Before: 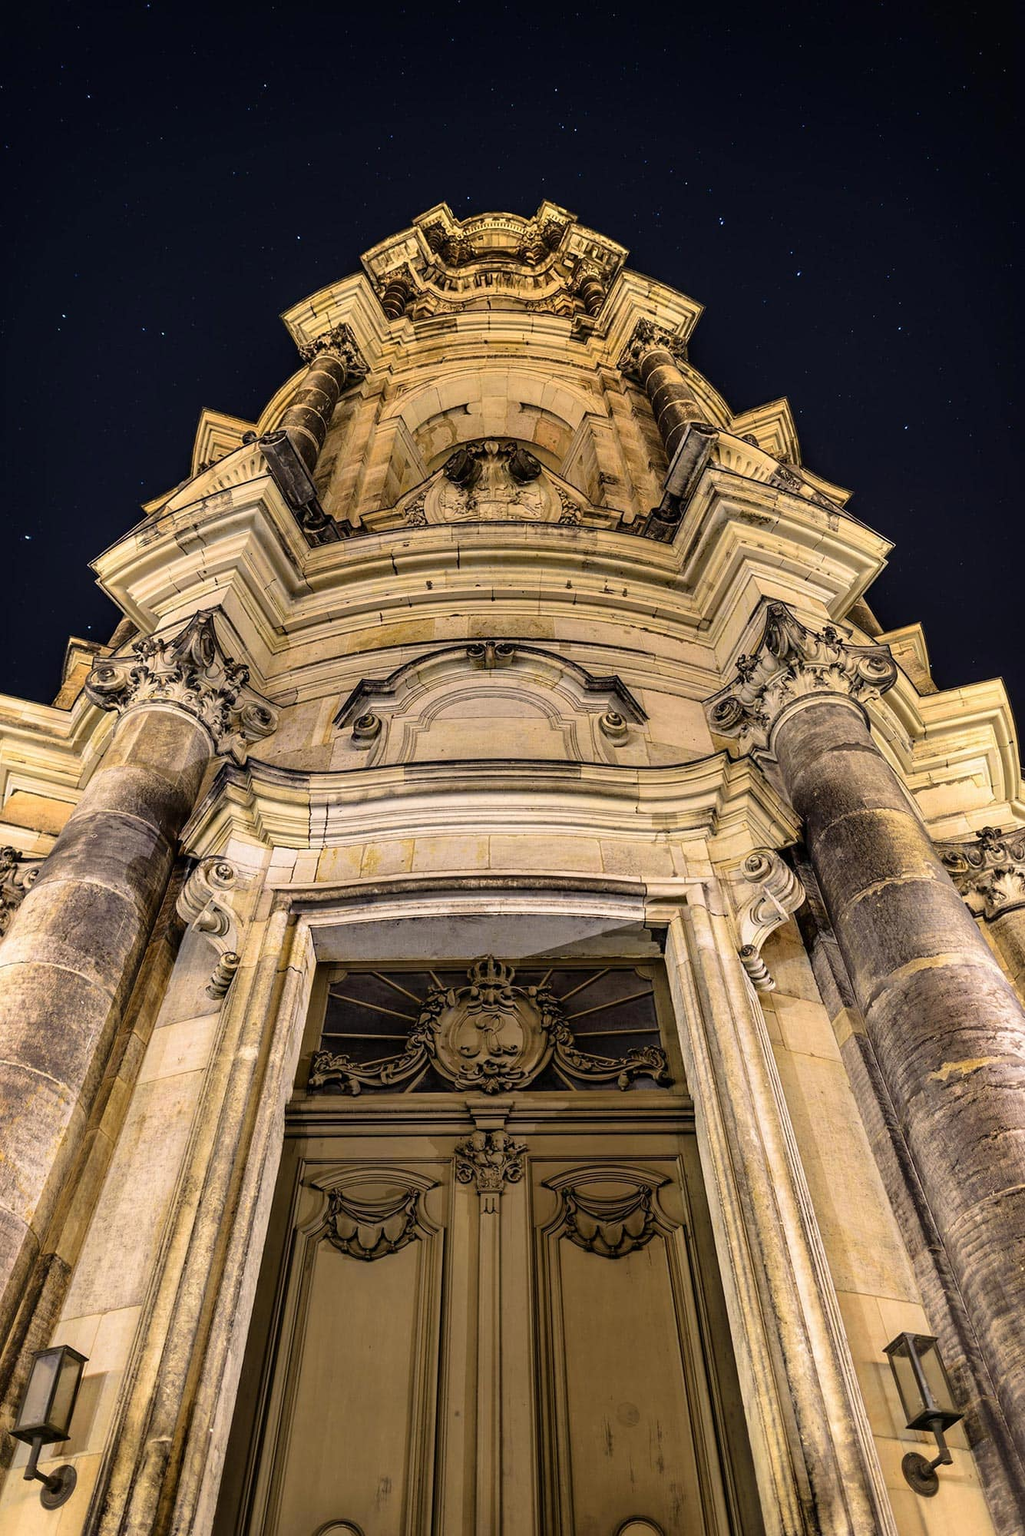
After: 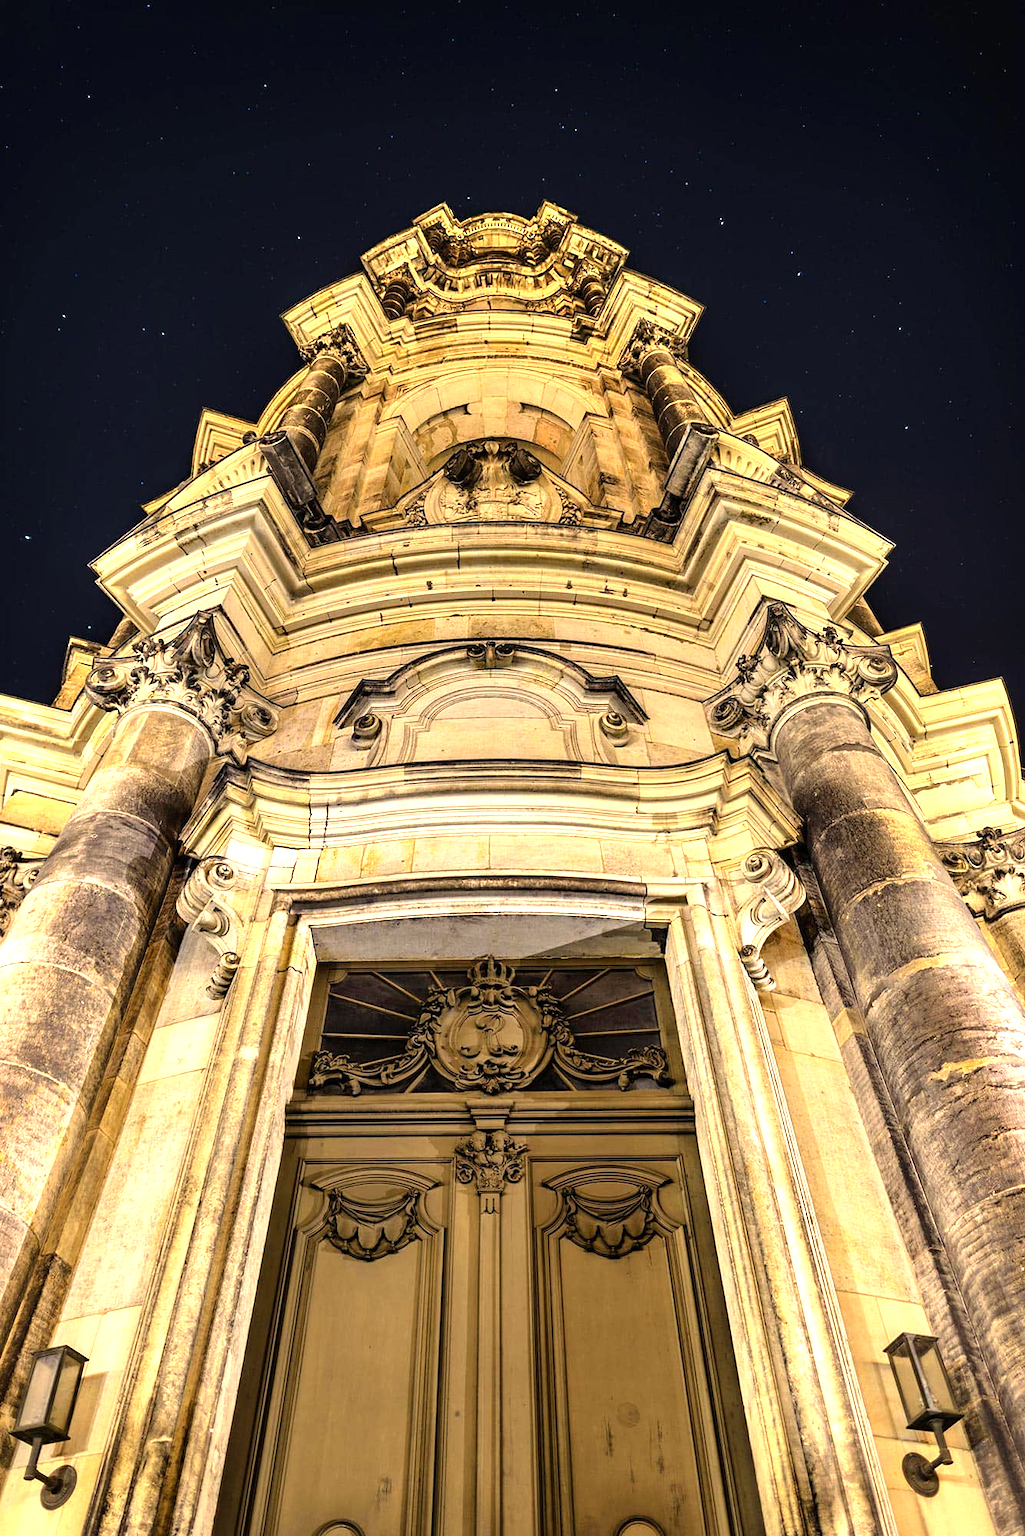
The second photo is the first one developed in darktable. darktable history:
white balance: red 1.029, blue 0.92
levels: levels [0, 0.394, 0.787]
